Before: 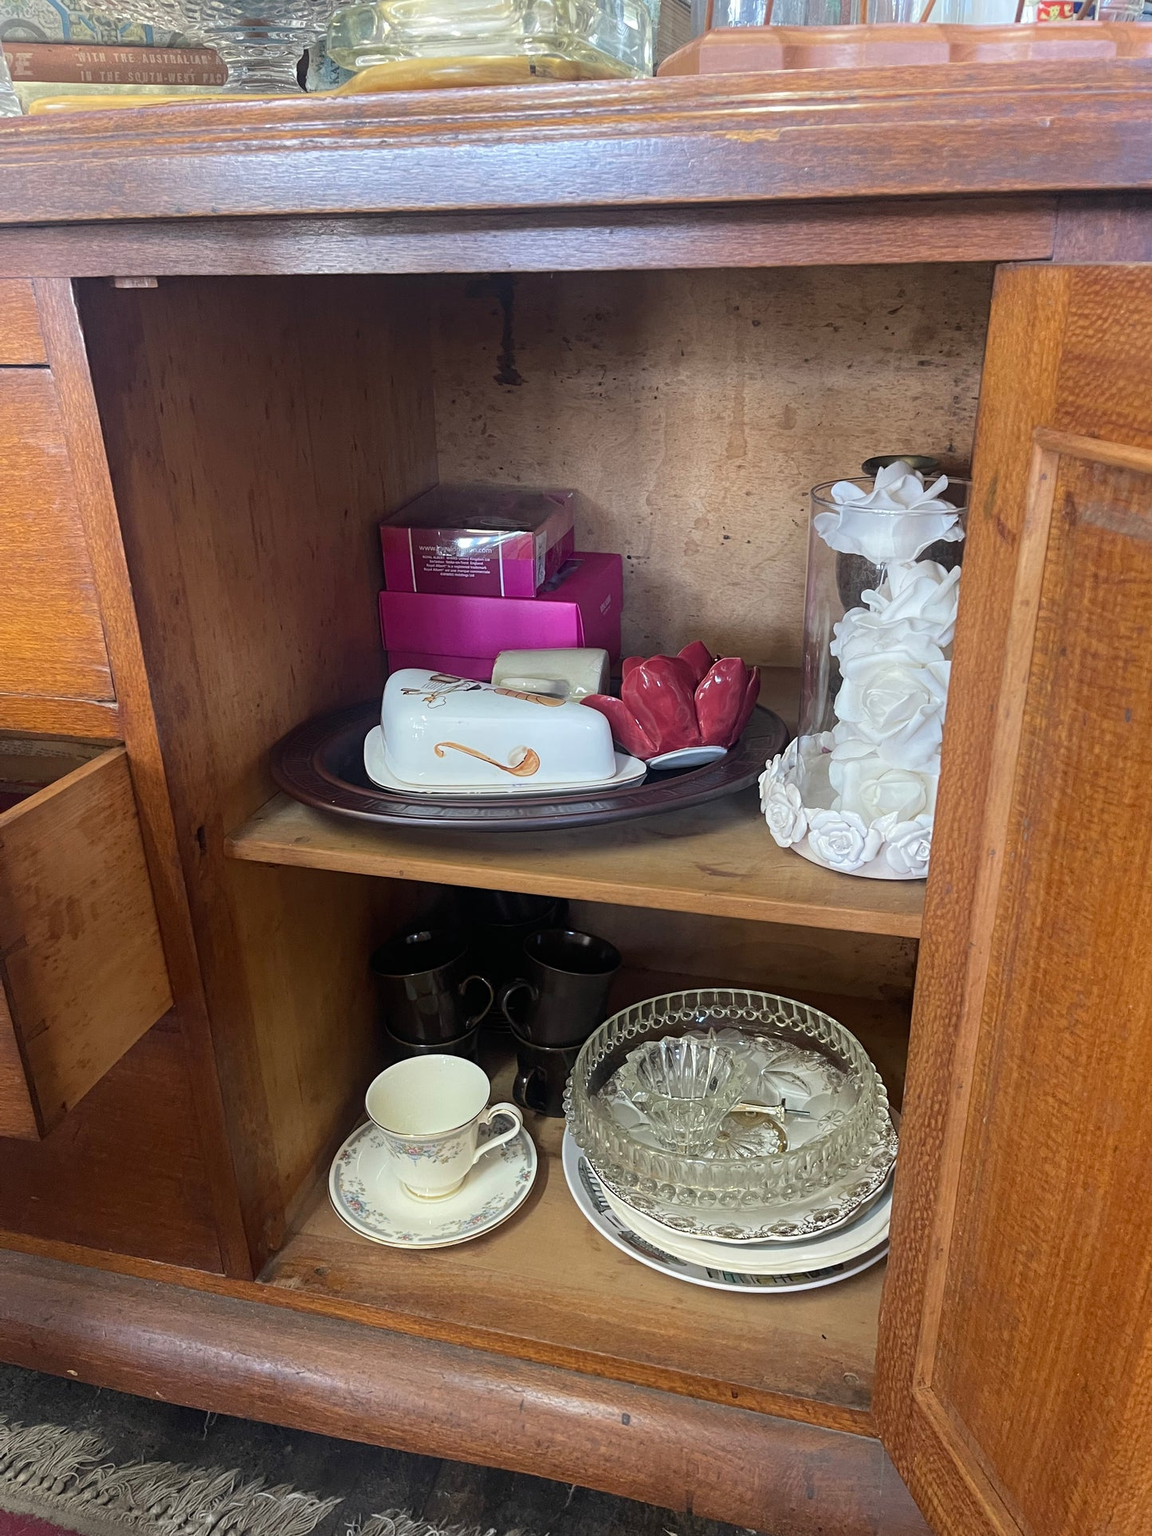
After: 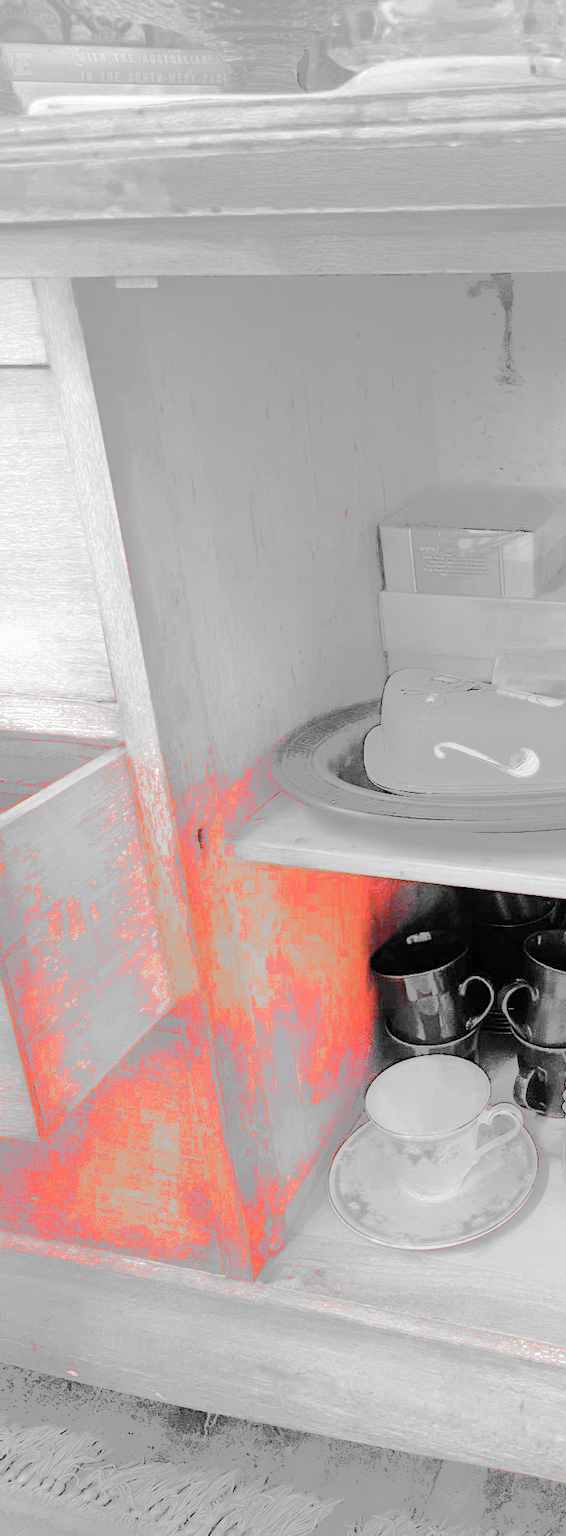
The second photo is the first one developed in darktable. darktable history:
velvia: on, module defaults
shadows and highlights: shadows 12, white point adjustment 1.2, highlights -0.36, soften with gaussian
color balance rgb: linear chroma grading › global chroma 15%, perceptual saturation grading › global saturation 30%
color zones: curves: ch1 [(0, 0.006) (0.094, 0.285) (0.171, 0.001) (0.429, 0.001) (0.571, 0.003) (0.714, 0.004) (0.857, 0.004) (1, 0.006)]
white balance: red 8, blue 8
crop and rotate: left 0%, top 0%, right 50.845%
